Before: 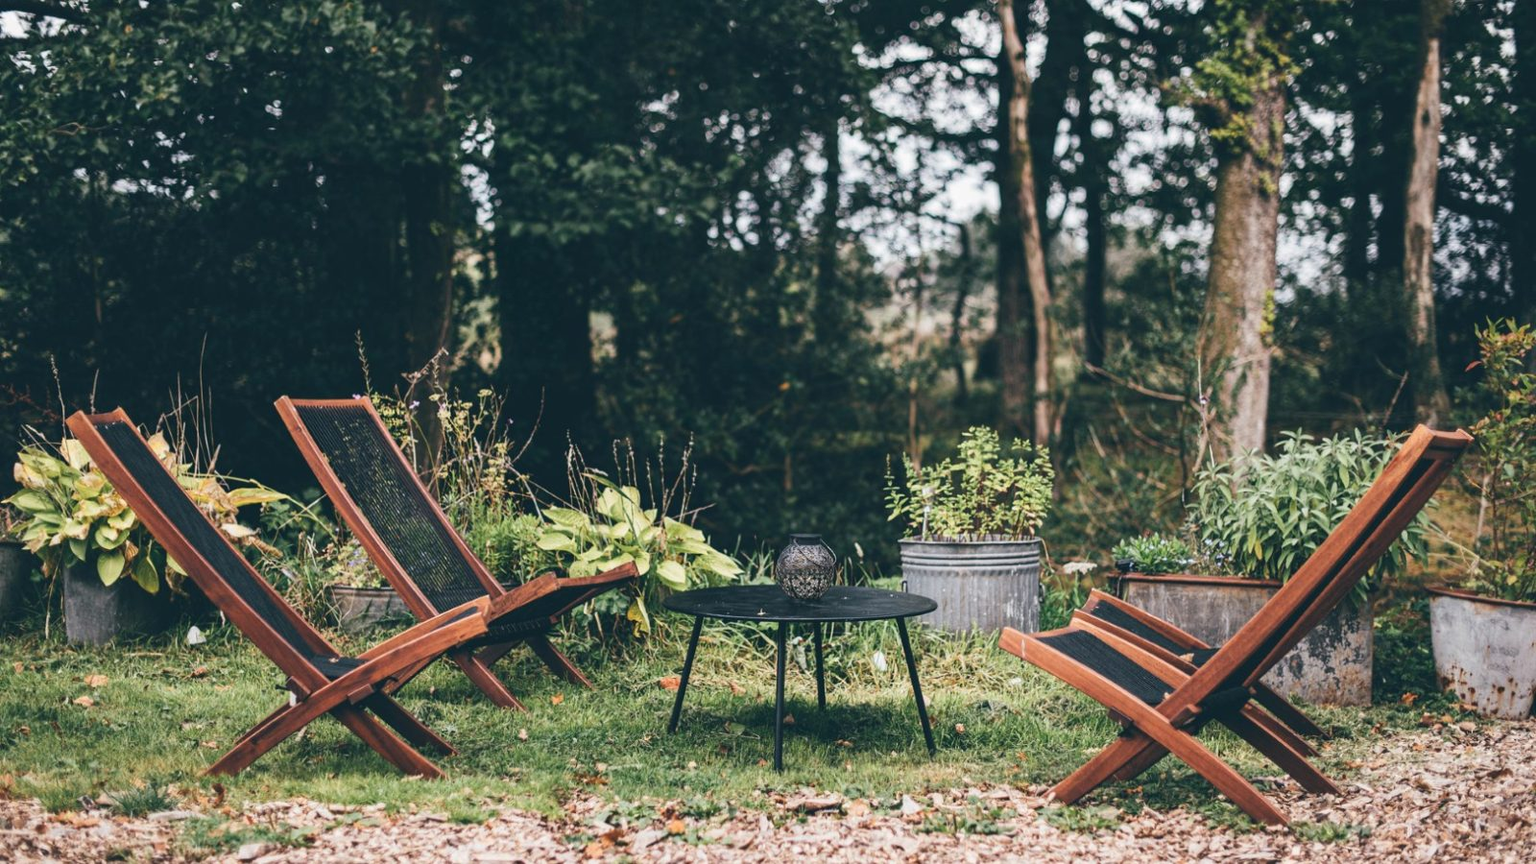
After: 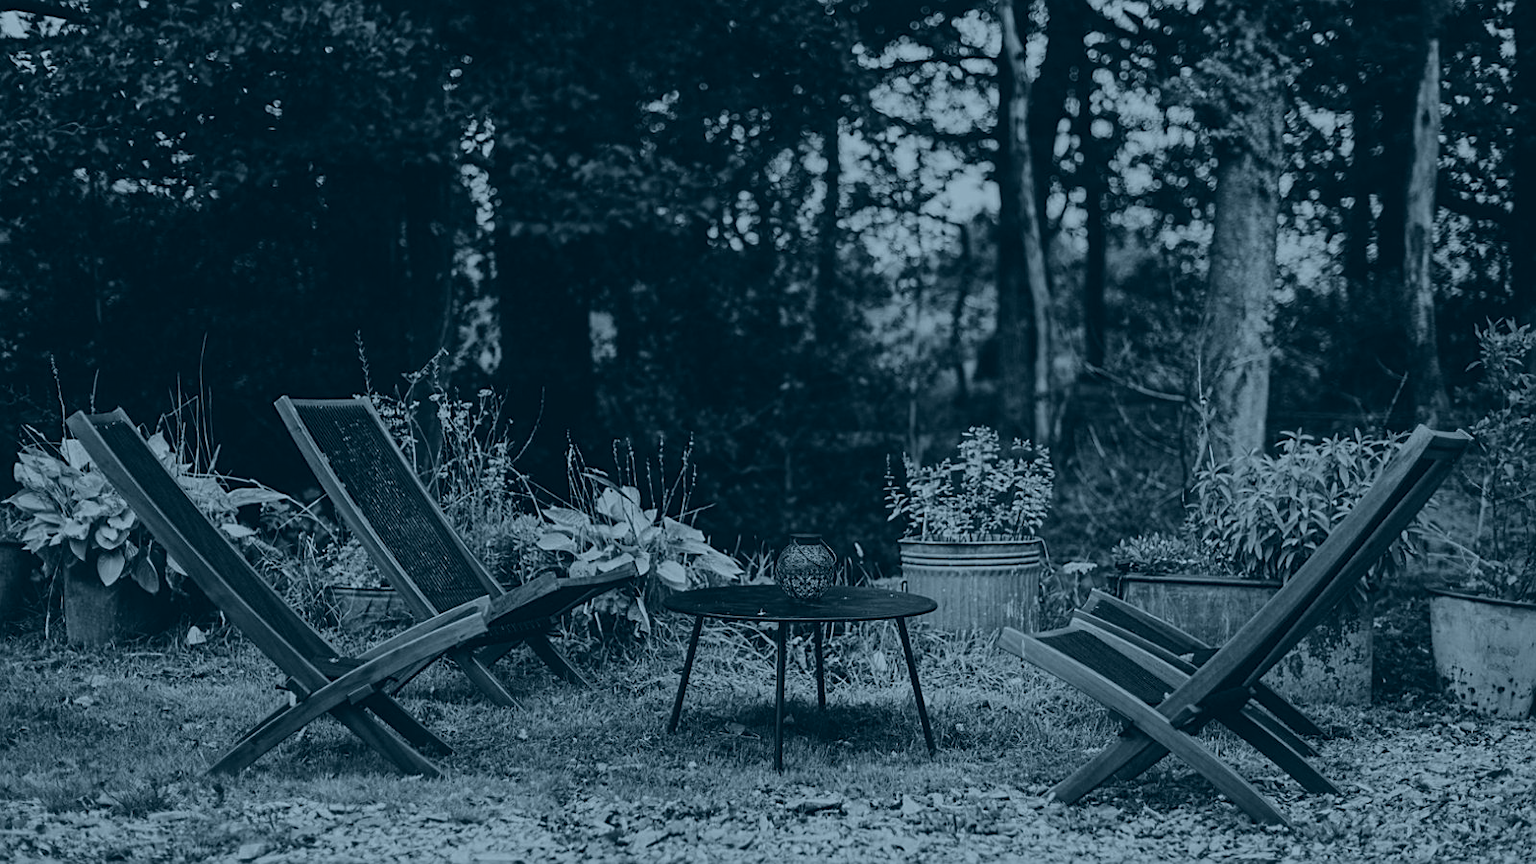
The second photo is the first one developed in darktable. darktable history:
exposure: black level correction 0, exposure 0.877 EV, compensate exposure bias true, compensate highlight preservation false
colorize: hue 194.4°, saturation 29%, source mix 61.75%, lightness 3.98%, version 1
sharpen: on, module defaults
